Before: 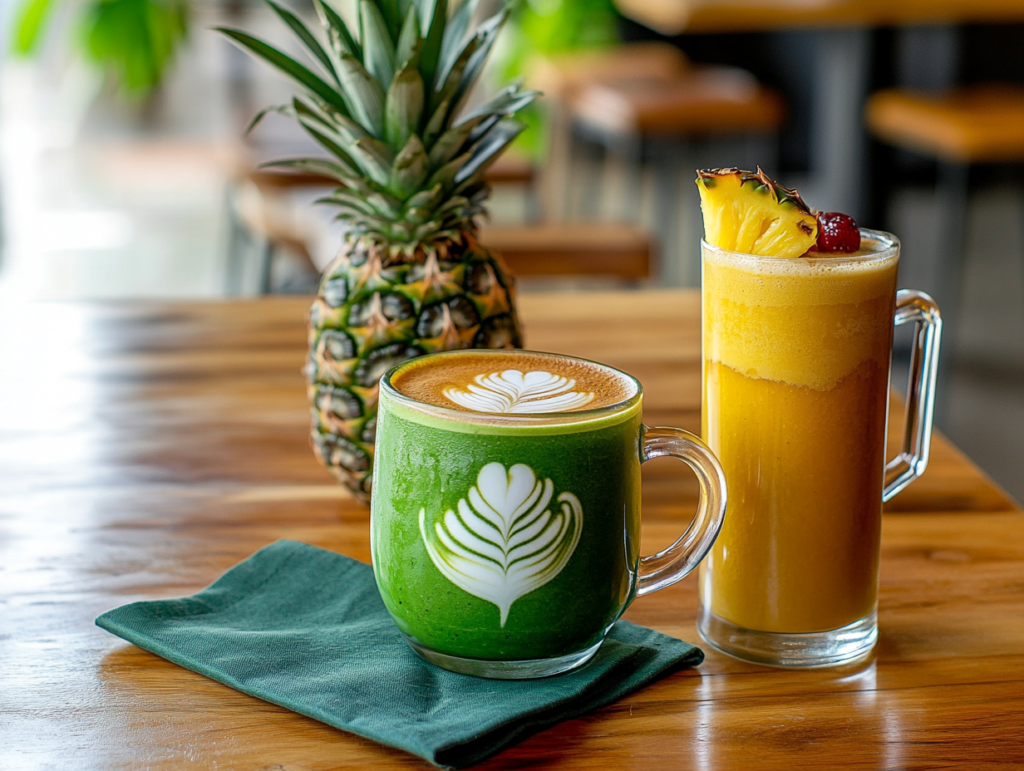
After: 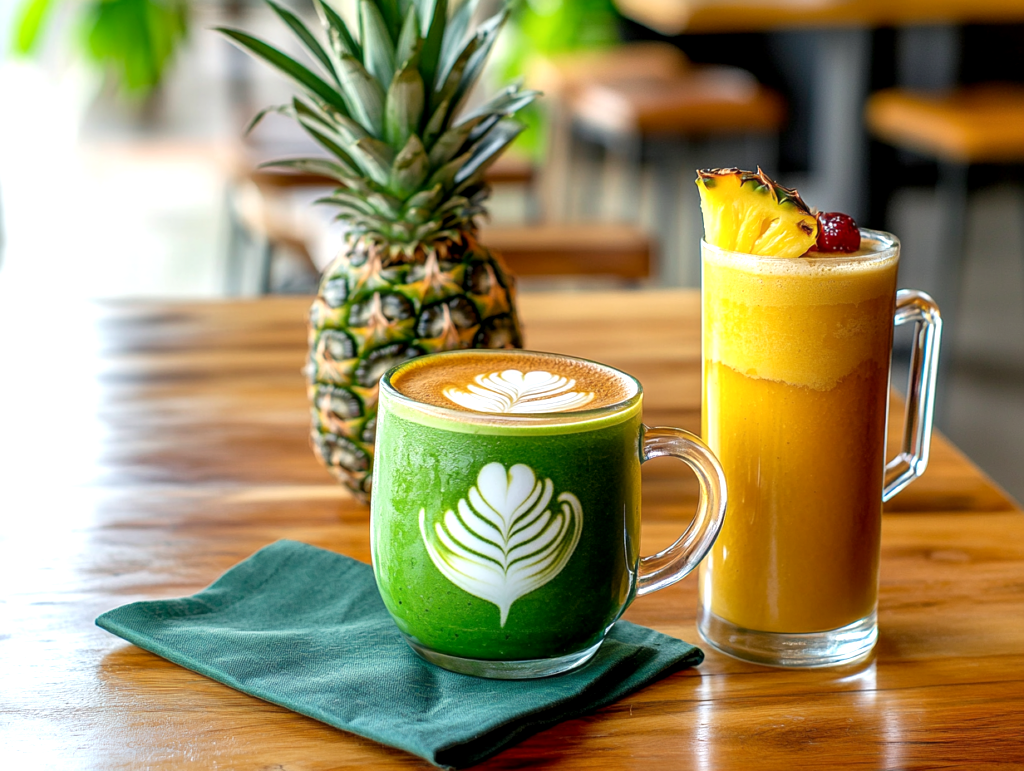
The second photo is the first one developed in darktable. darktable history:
exposure: black level correction 0.001, exposure 0.498 EV, compensate highlight preservation false
contrast equalizer: octaves 7, y [[0.579, 0.58, 0.505, 0.5, 0.5, 0.5], [0.5 ×6], [0.5 ×6], [0 ×6], [0 ×6]], mix 0.218
